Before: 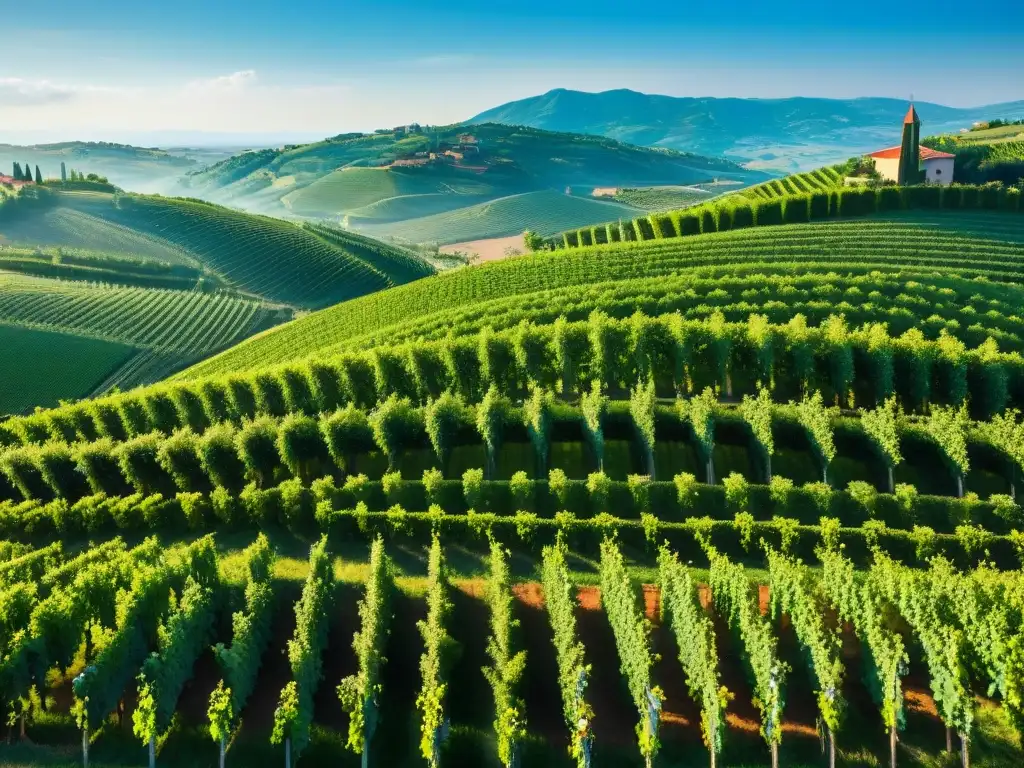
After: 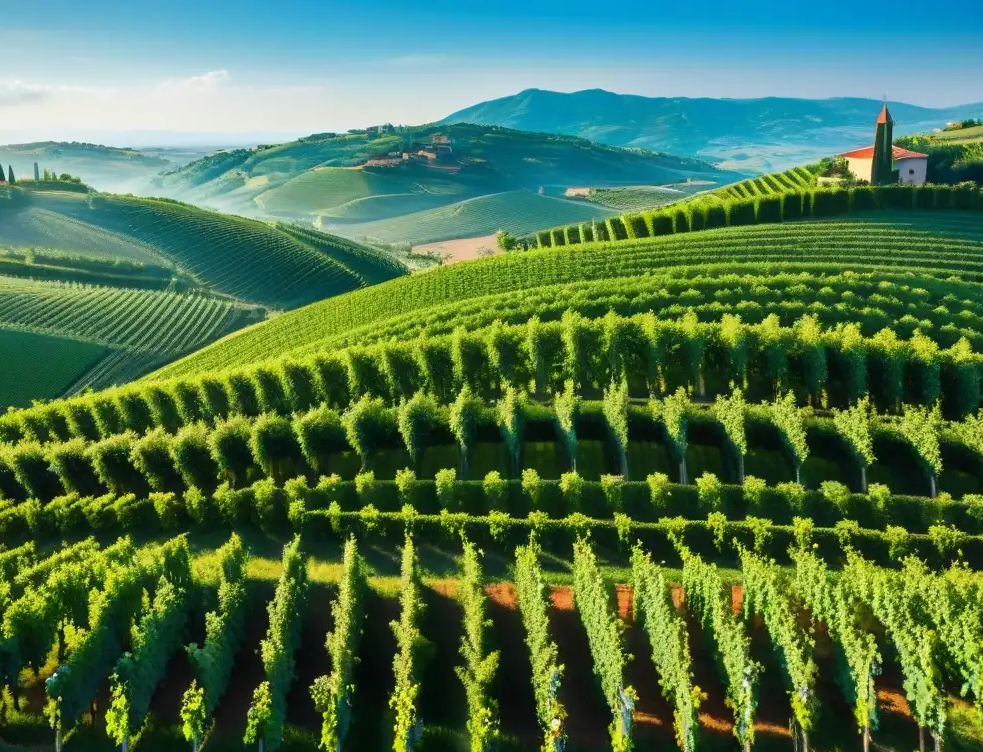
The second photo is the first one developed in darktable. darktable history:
crop and rotate: left 2.698%, right 1.243%, bottom 2.071%
